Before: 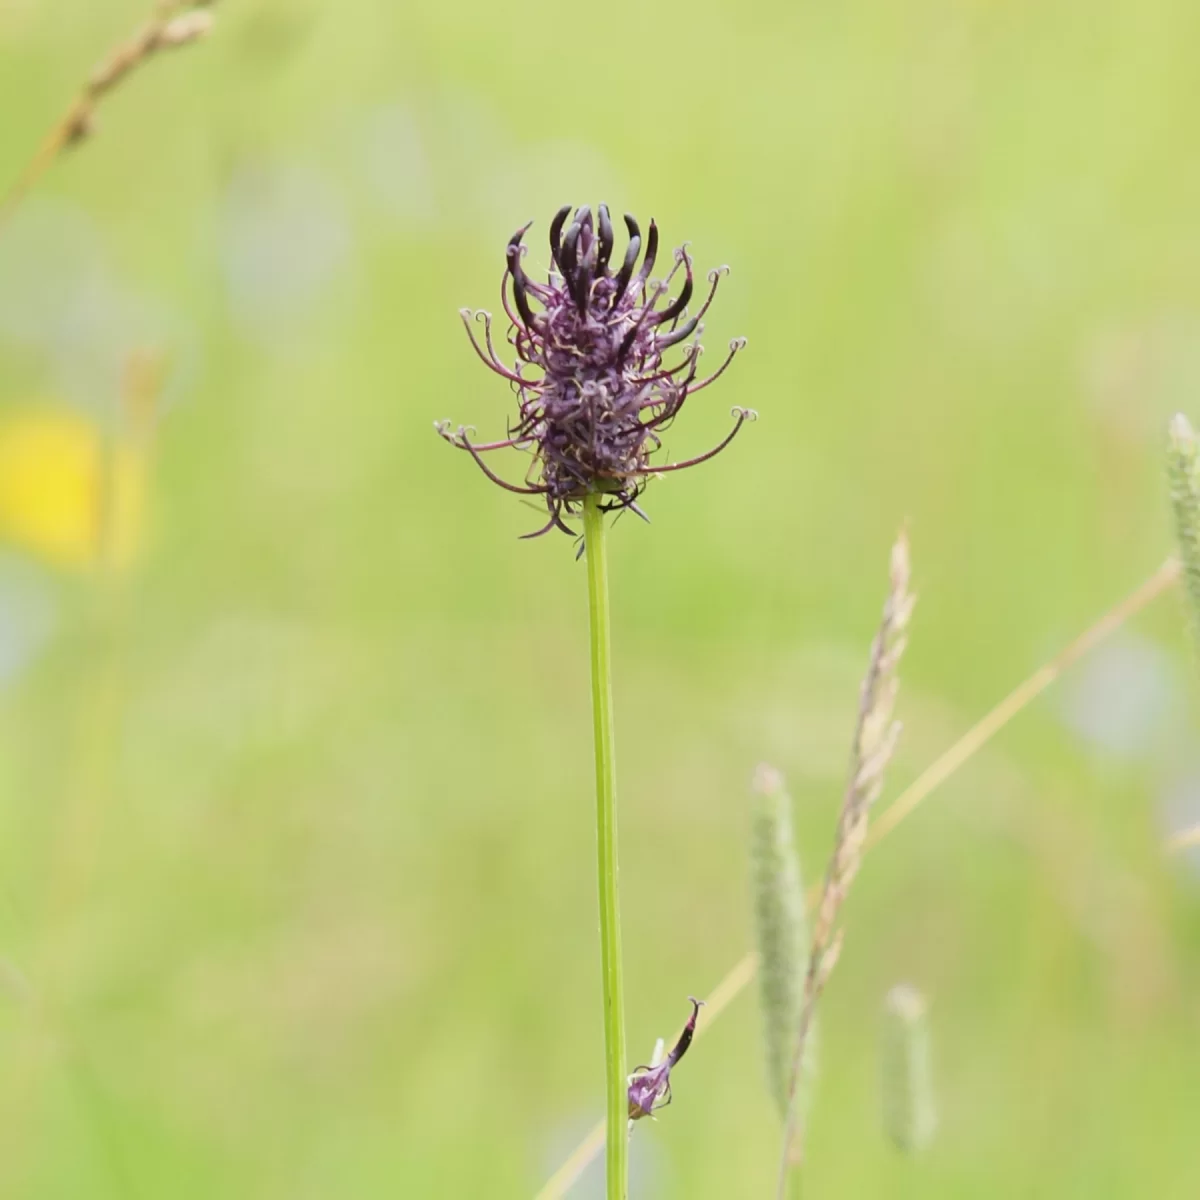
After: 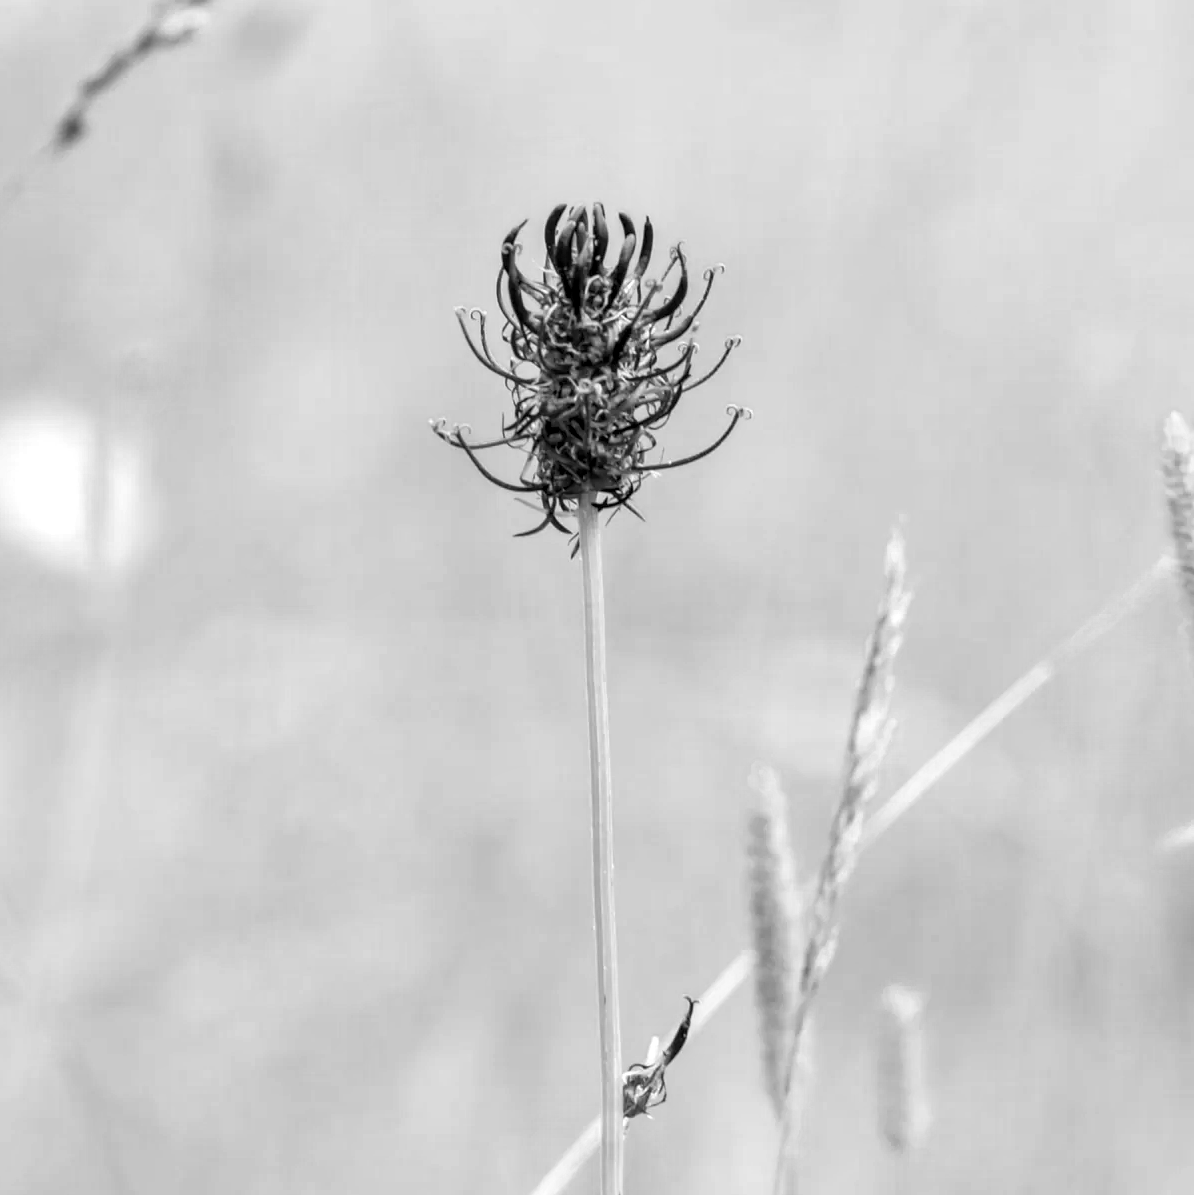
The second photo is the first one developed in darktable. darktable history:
color zones: curves: ch0 [(0.002, 0.593) (0.143, 0.417) (0.285, 0.541) (0.455, 0.289) (0.608, 0.327) (0.727, 0.283) (0.869, 0.571) (1, 0.603)]; ch1 [(0, 0) (0.143, 0) (0.286, 0) (0.429, 0) (0.571, 0) (0.714, 0) (0.857, 0)]
crop and rotate: left 0.489%, top 0.174%, bottom 0.236%
local contrast: detail 160%
tone equalizer: -7 EV 0.151 EV, -6 EV 0.637 EV, -5 EV 1.14 EV, -4 EV 1.3 EV, -3 EV 1.16 EV, -2 EV 0.6 EV, -1 EV 0.157 EV, smoothing diameter 24.89%, edges refinement/feathering 13.63, preserve details guided filter
